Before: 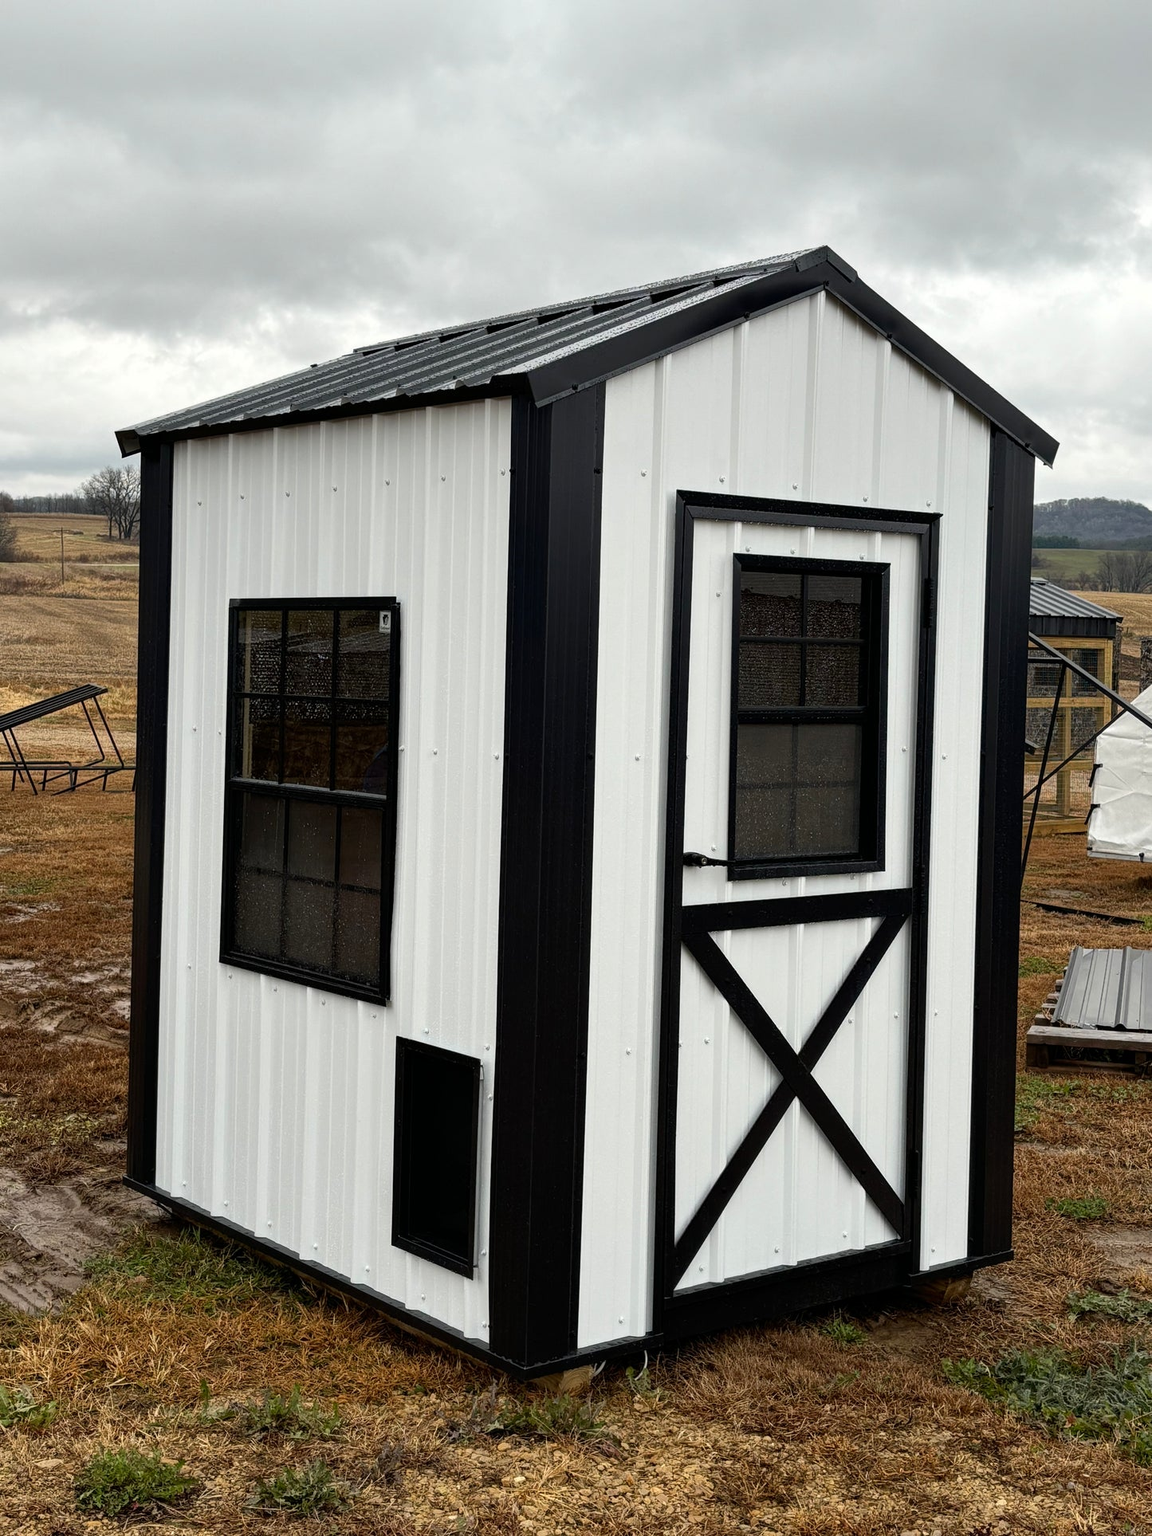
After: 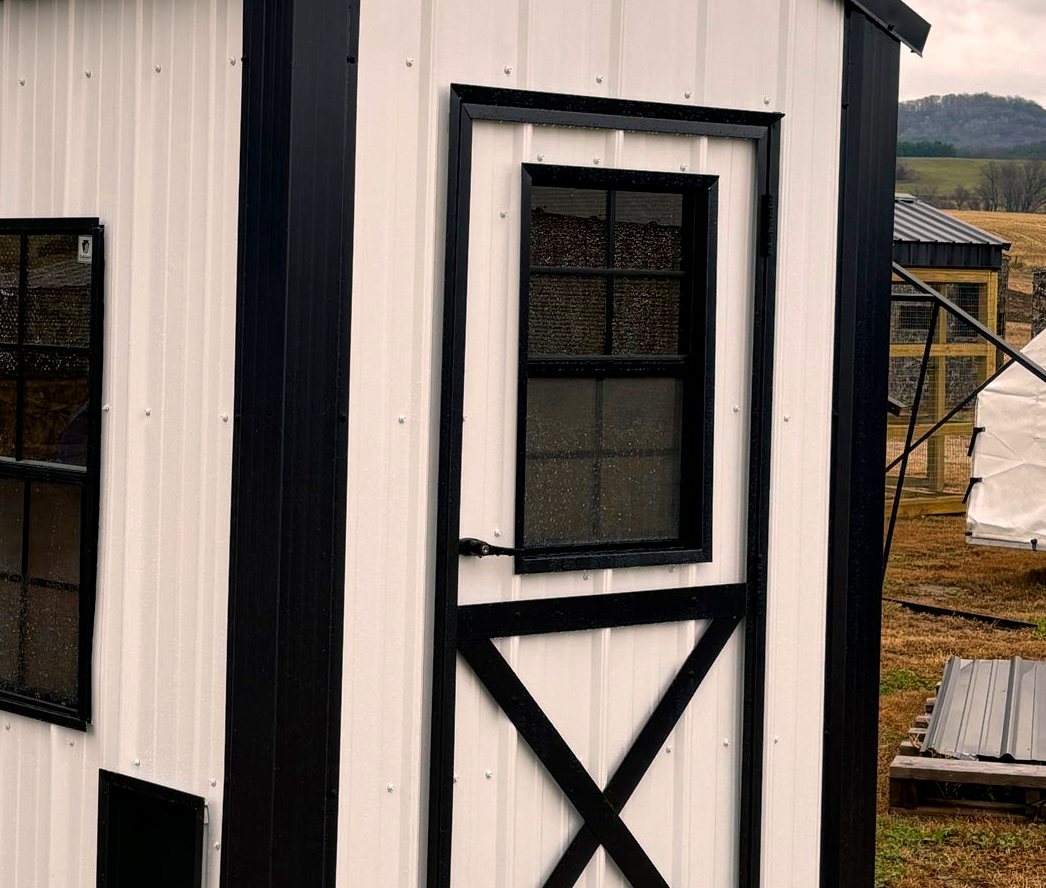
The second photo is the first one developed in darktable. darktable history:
local contrast: mode bilateral grid, contrast 21, coarseness 49, detail 129%, midtone range 0.2
color balance rgb: shadows lift › hue 85.47°, highlights gain › chroma 2.447%, highlights gain › hue 38.5°, linear chroma grading › global chroma 14.651%, perceptual saturation grading › global saturation 0.677%
velvia: on, module defaults
crop and rotate: left 27.591%, top 27.566%, bottom 26.332%
